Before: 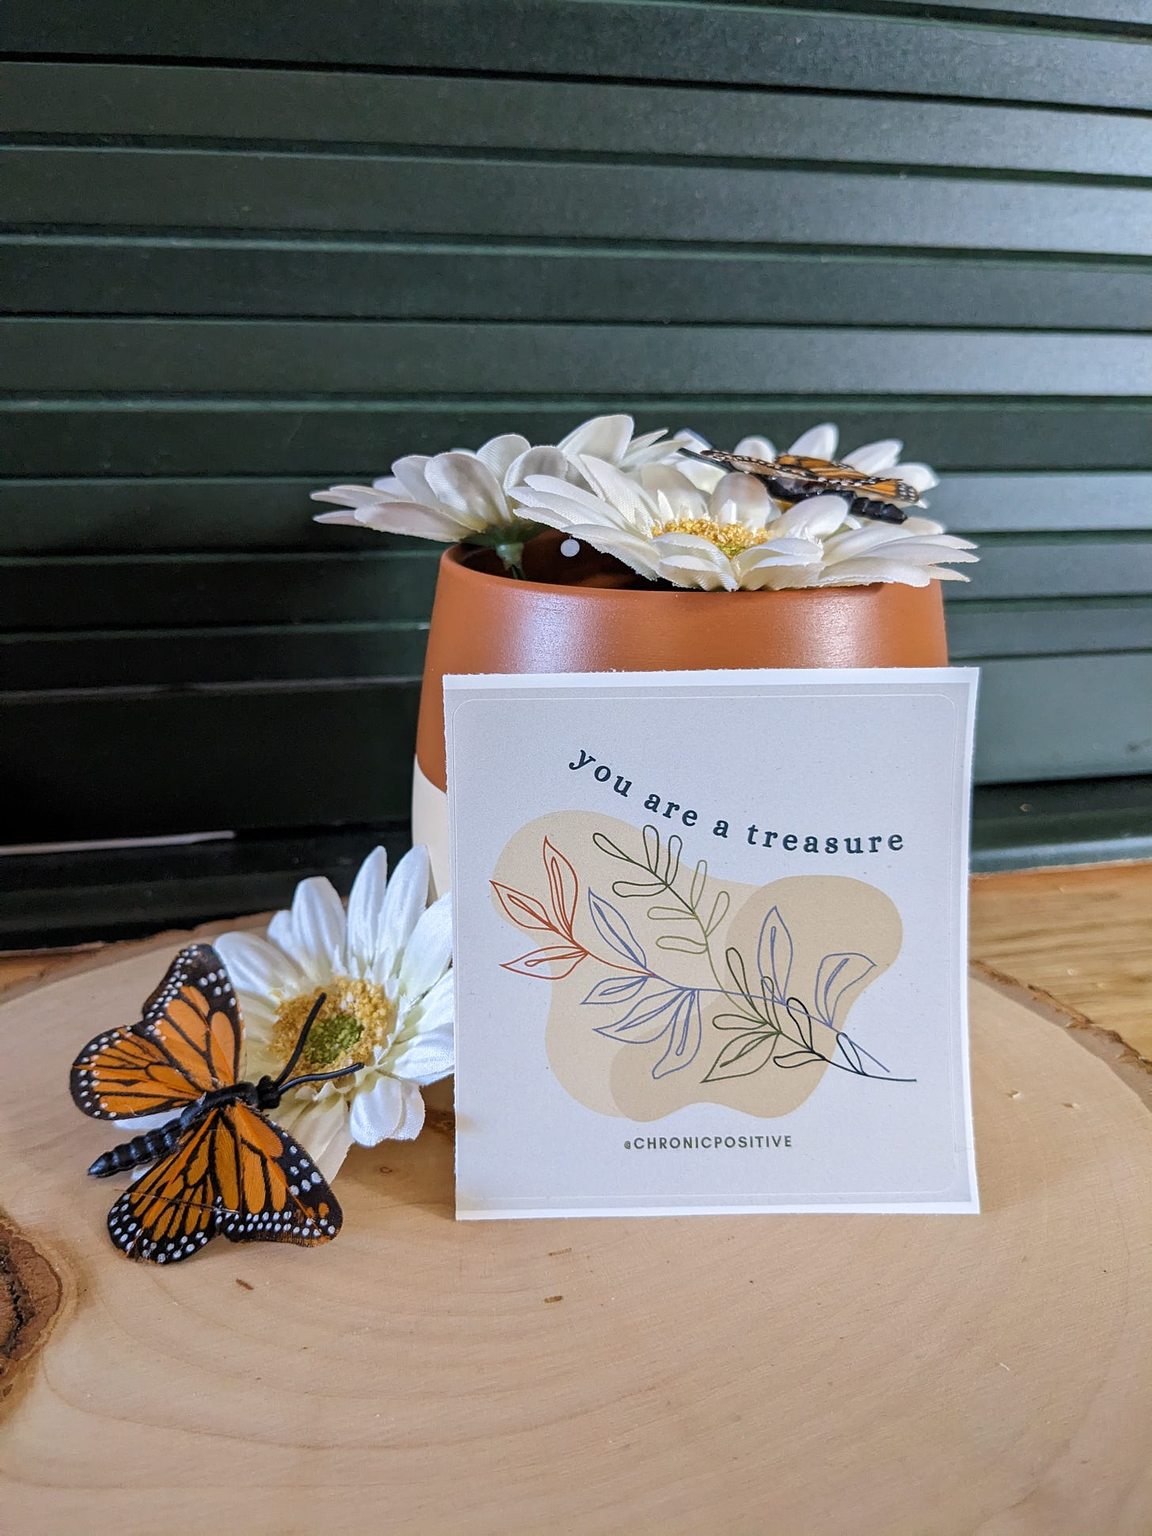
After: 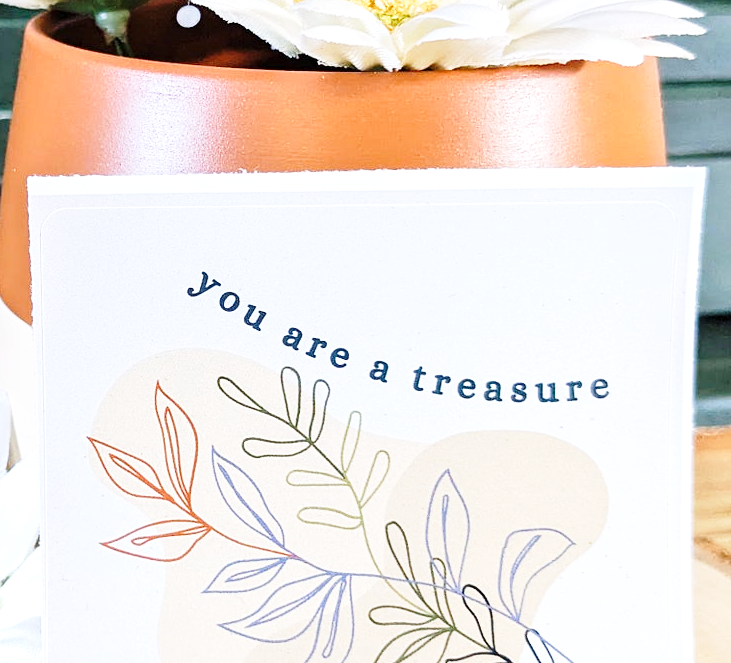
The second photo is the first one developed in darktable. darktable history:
base curve: curves: ch0 [(0, 0) (0.028, 0.03) (0.121, 0.232) (0.46, 0.748) (0.859, 0.968) (1, 1)], preserve colors none
exposure: exposure 0.6 EV, compensate highlight preservation false
crop: left 36.576%, top 34.878%, right 13.174%, bottom 30.916%
